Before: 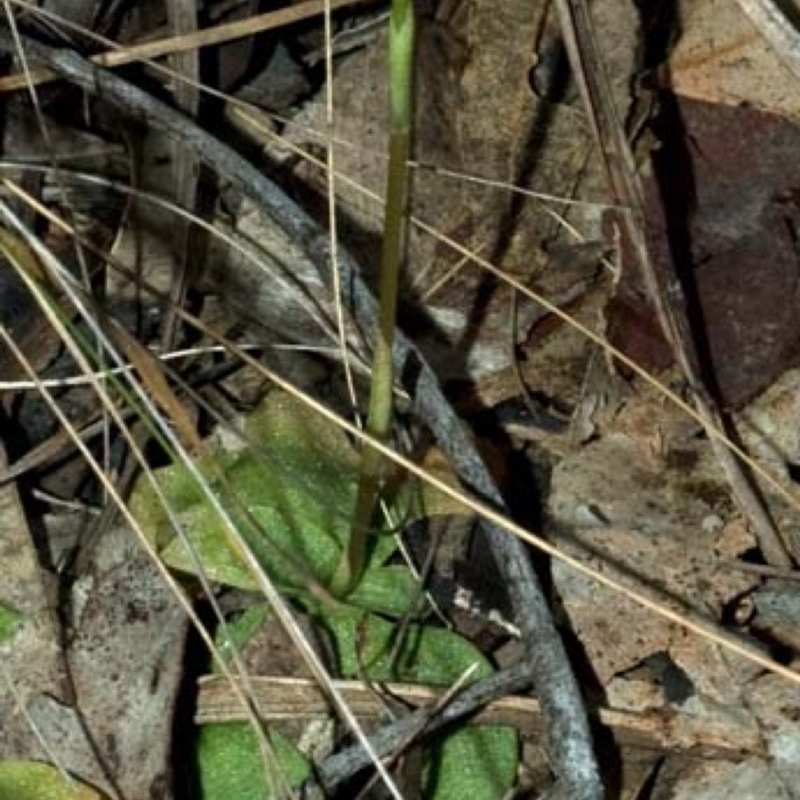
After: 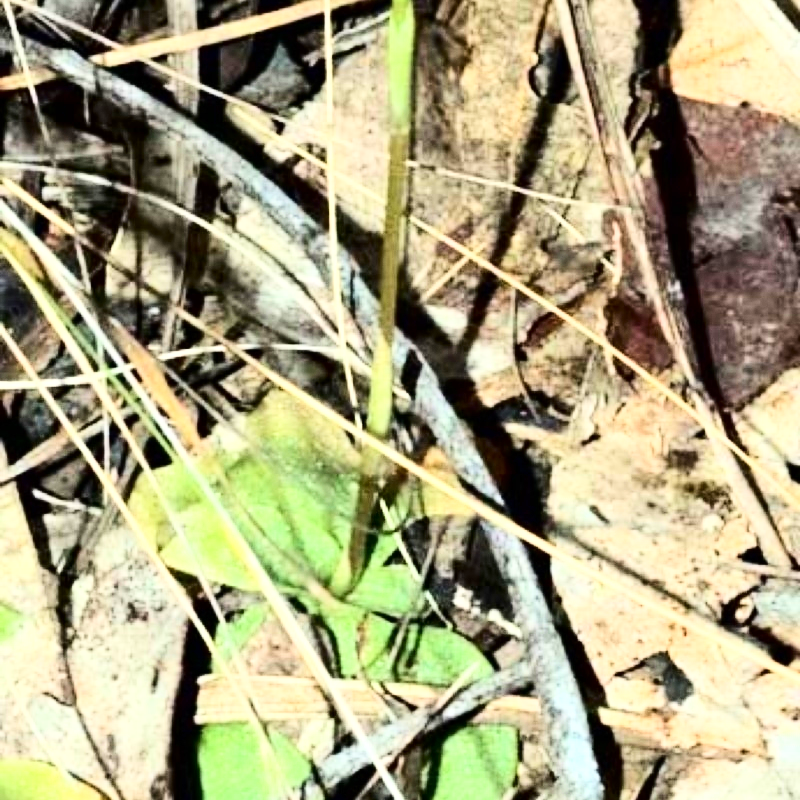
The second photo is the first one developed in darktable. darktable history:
contrast brightness saturation: contrast 0.271
exposure: exposure 1.223 EV, compensate highlight preservation false
base curve: curves: ch0 [(0, 0) (0.008, 0.007) (0.022, 0.029) (0.048, 0.089) (0.092, 0.197) (0.191, 0.399) (0.275, 0.534) (0.357, 0.65) (0.477, 0.78) (0.542, 0.833) (0.799, 0.973) (1, 1)]
